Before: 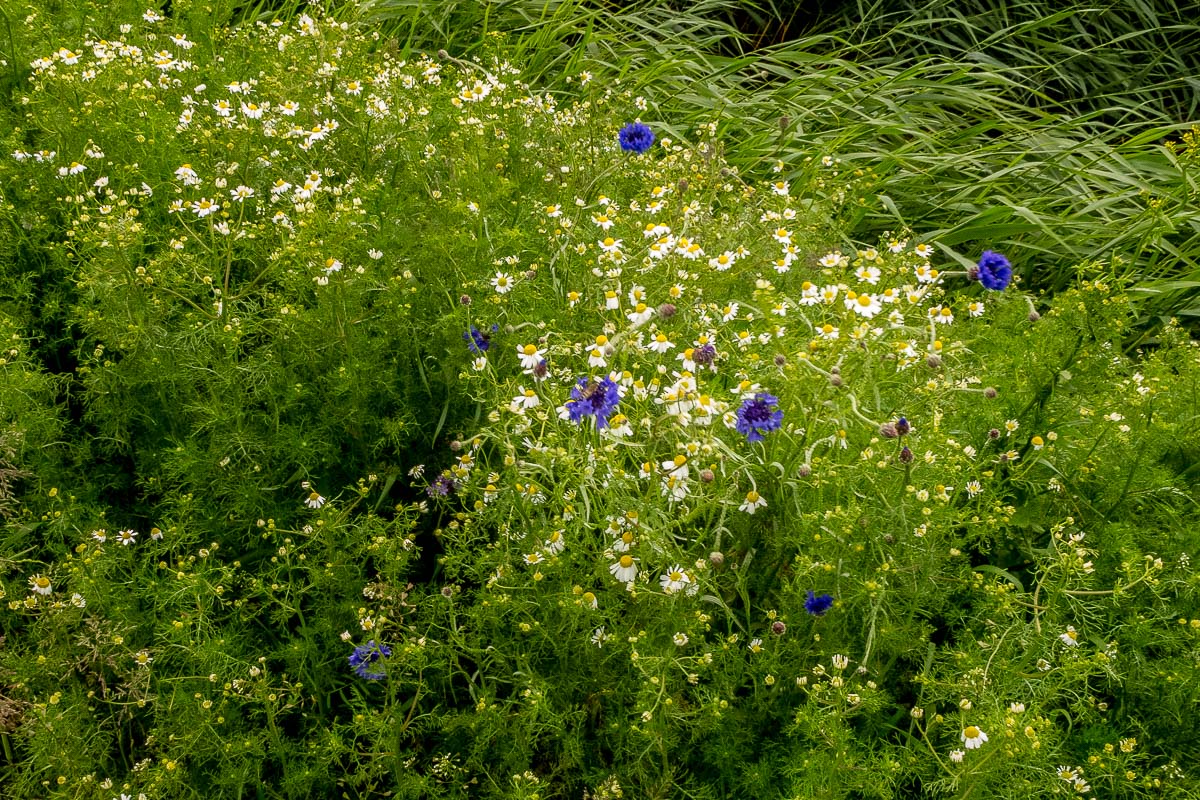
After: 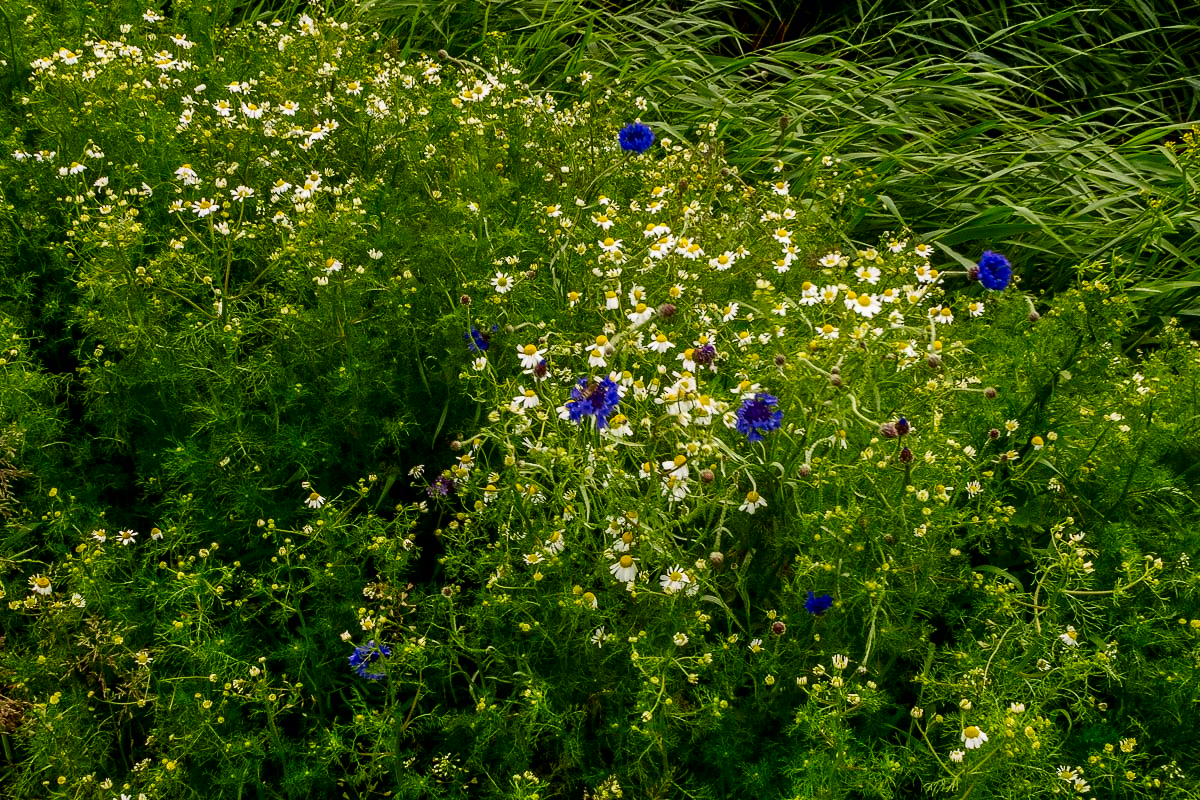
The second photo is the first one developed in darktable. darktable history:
haze removal: compatibility mode true, adaptive false
shadows and highlights: shadows 43.71, white point adjustment -1.46, soften with gaussian
contrast brightness saturation: contrast 0.13, brightness -0.24, saturation 0.14
